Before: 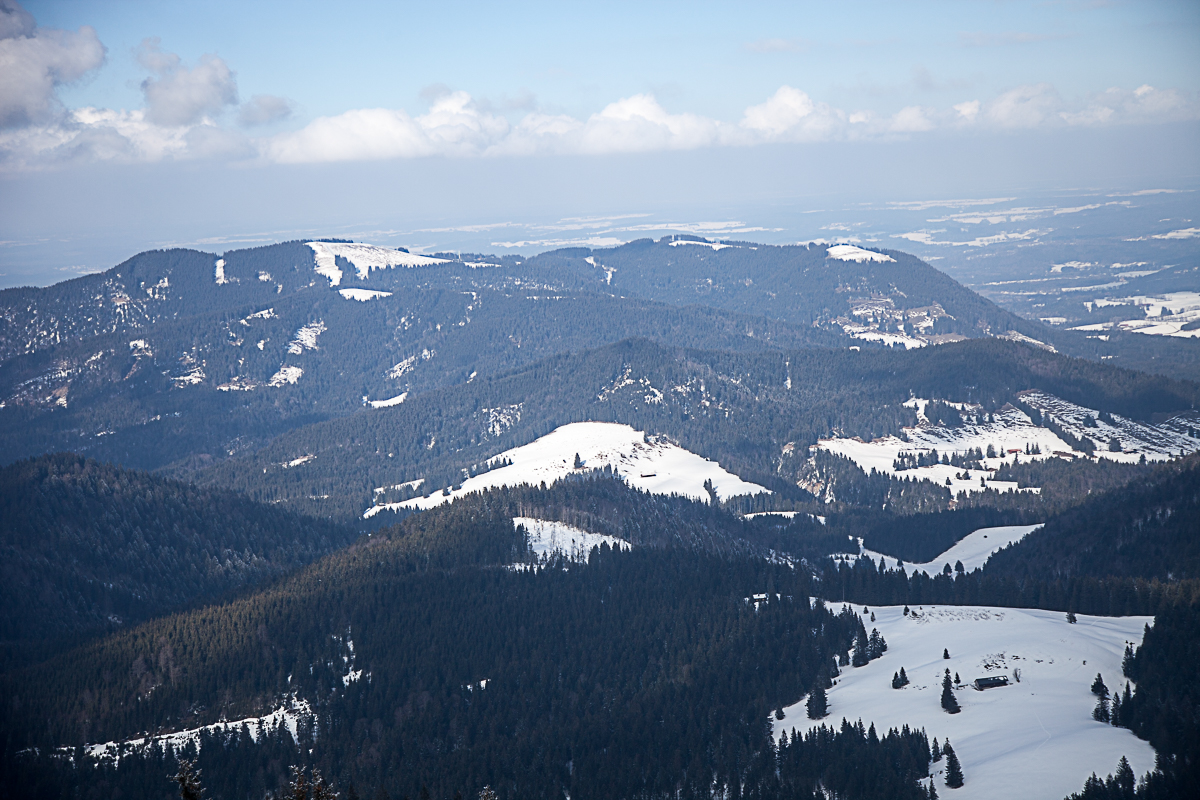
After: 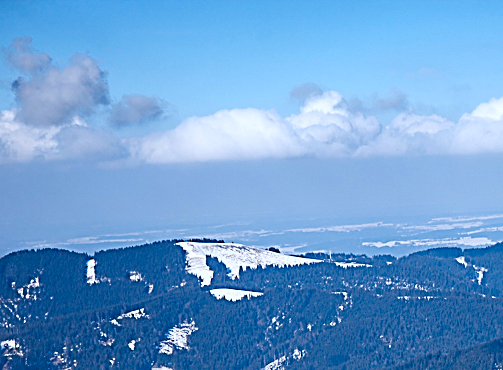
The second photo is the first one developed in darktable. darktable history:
haze removal: compatibility mode true, adaptive false
crop and rotate: left 10.817%, top 0.062%, right 47.194%, bottom 53.626%
white balance: red 0.967, blue 1.049
sharpen: on, module defaults
exposure: exposure -0.492 EV, compensate highlight preservation false
shadows and highlights: low approximation 0.01, soften with gaussian
color balance rgb: linear chroma grading › global chroma 9%, perceptual saturation grading › global saturation 36%, perceptual saturation grading › shadows 35%, perceptual brilliance grading › global brilliance 15%, perceptual brilliance grading › shadows -35%, global vibrance 15%
